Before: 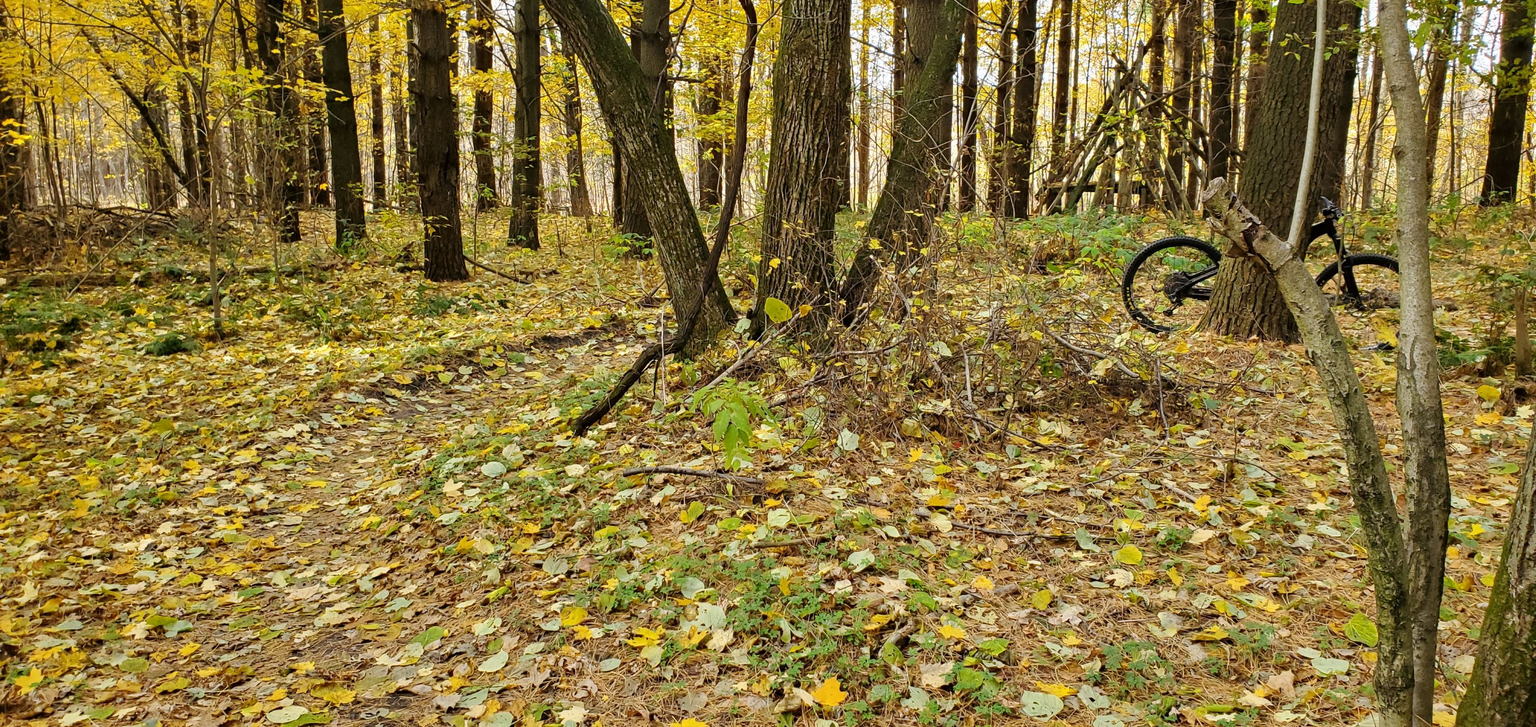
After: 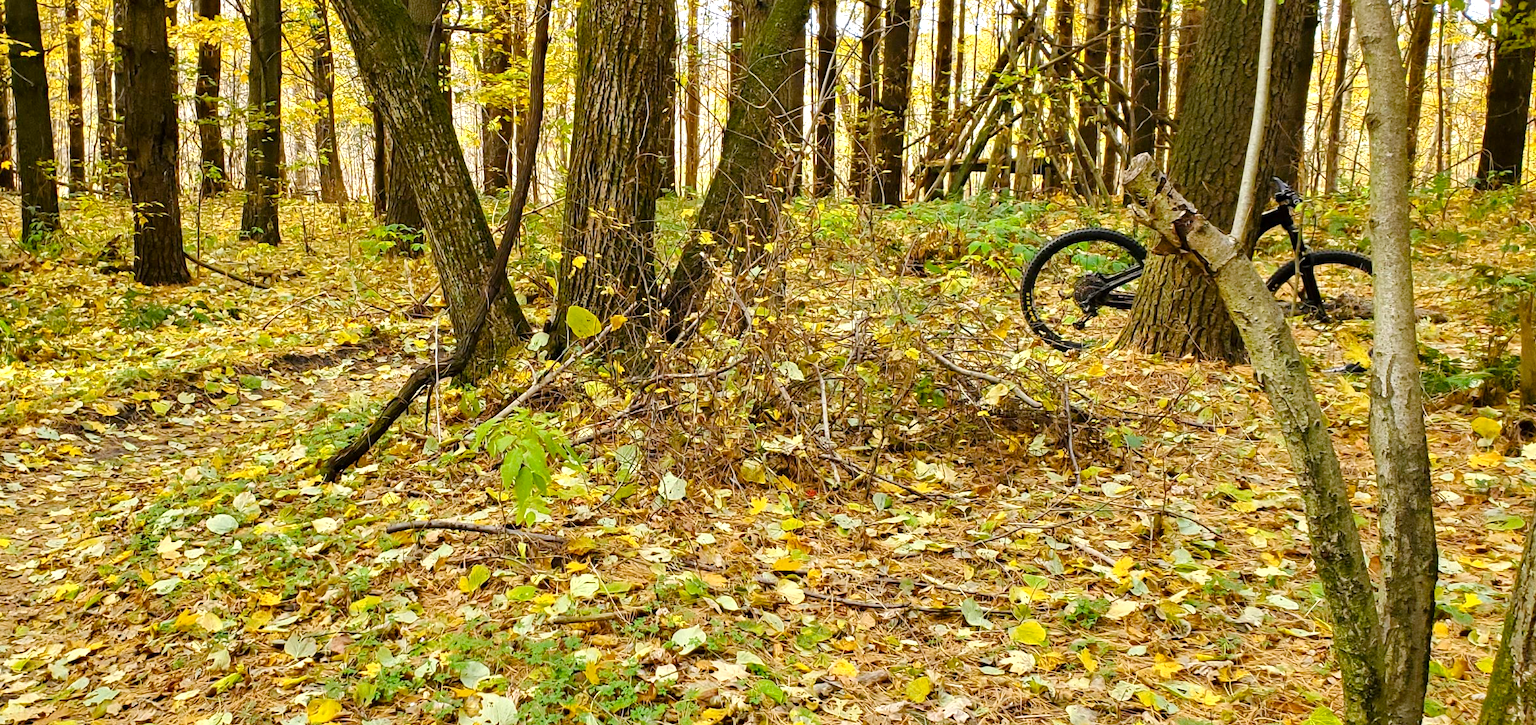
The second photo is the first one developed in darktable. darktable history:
crop and rotate: left 20.795%, top 7.884%, right 0.48%, bottom 13.506%
color balance rgb: linear chroma grading › global chroma 13.452%, perceptual saturation grading › global saturation 0.139%, perceptual saturation grading › highlights -16.006%, perceptual saturation grading › shadows 25.436%, perceptual brilliance grading › global brilliance 10.461%, perceptual brilliance grading › shadows 15.487%
